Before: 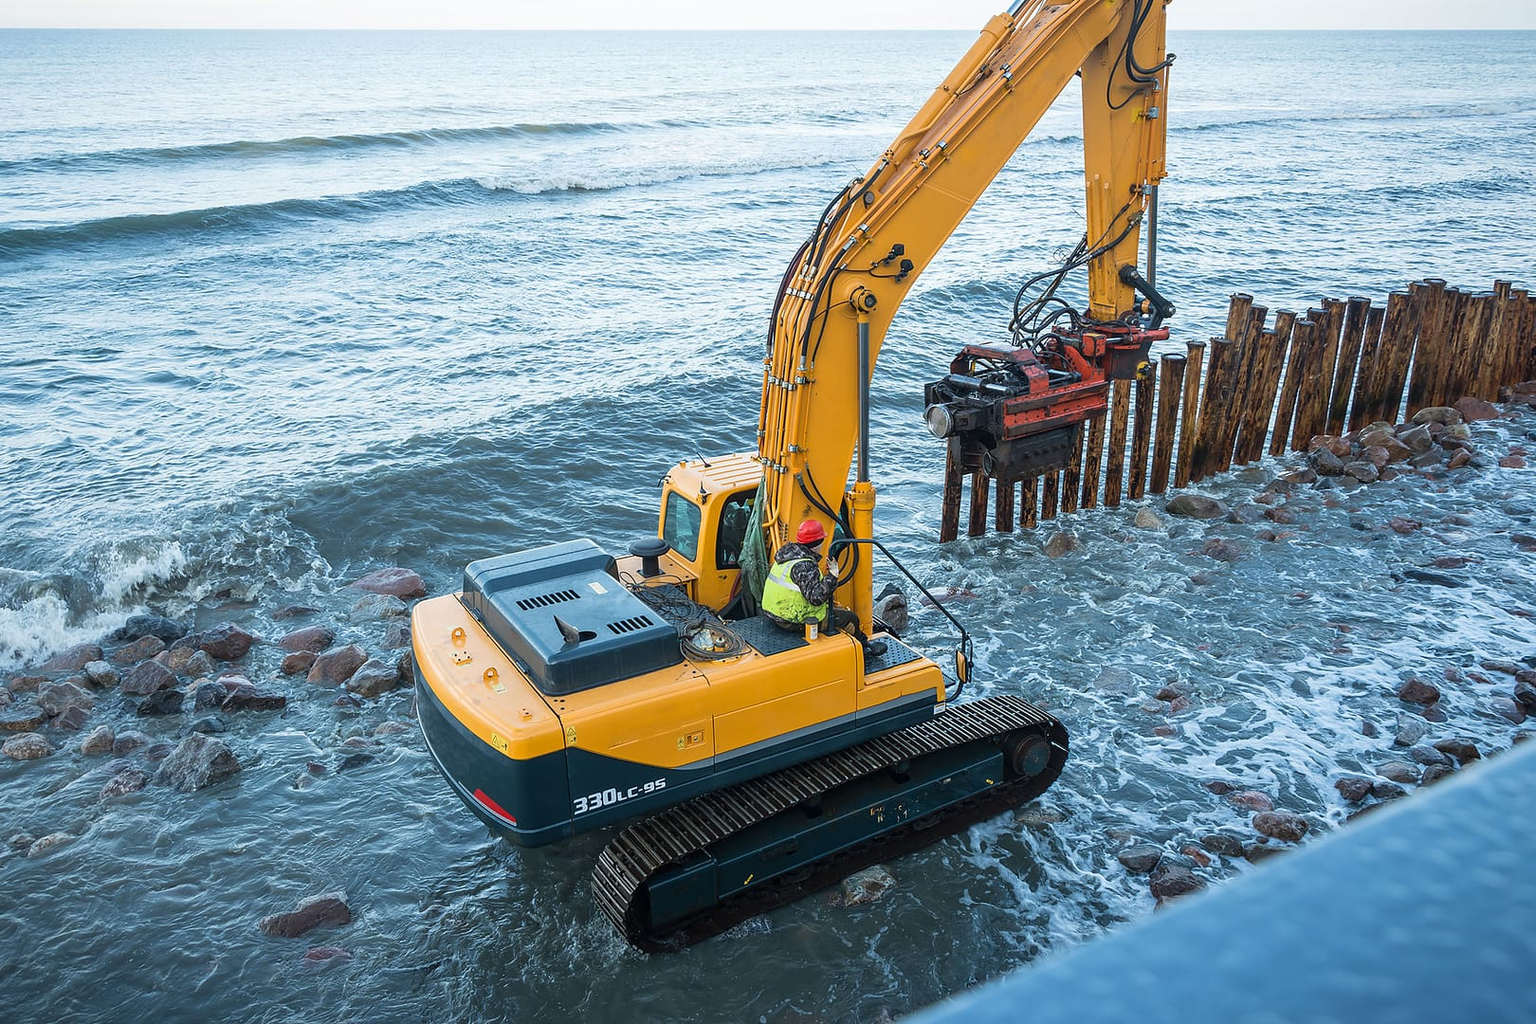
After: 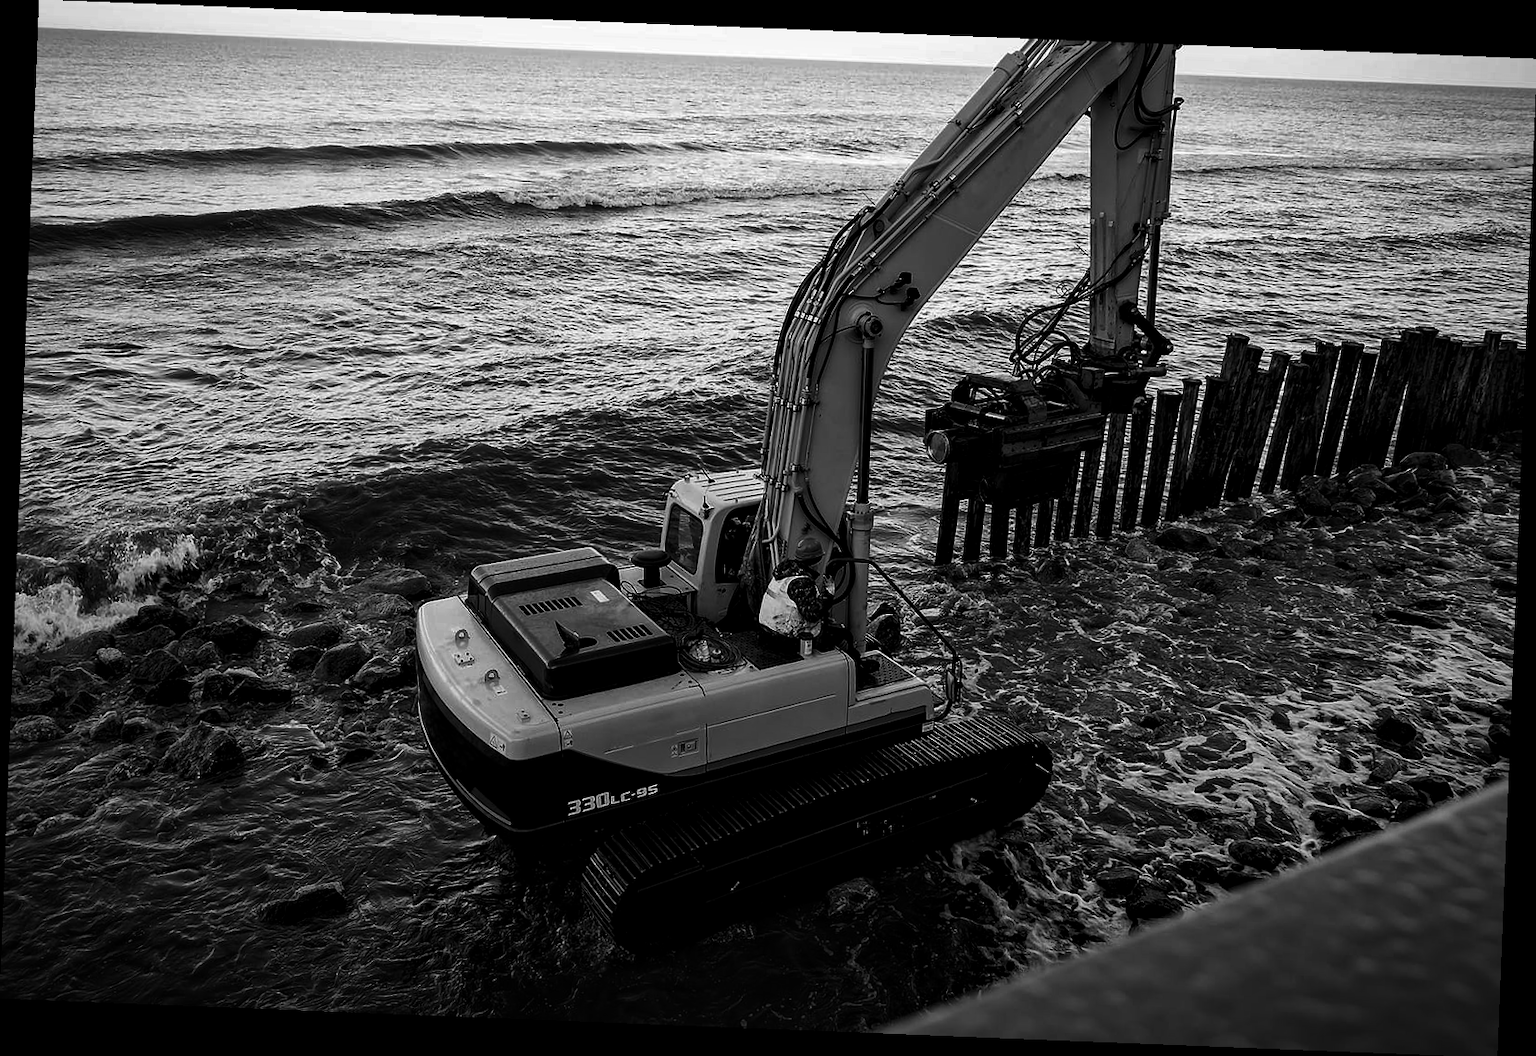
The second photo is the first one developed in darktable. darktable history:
local contrast: mode bilateral grid, contrast 20, coarseness 50, detail 140%, midtone range 0.2
contrast brightness saturation: contrast 0.02, brightness -1, saturation -1
rotate and perspective: rotation 2.27°, automatic cropping off
